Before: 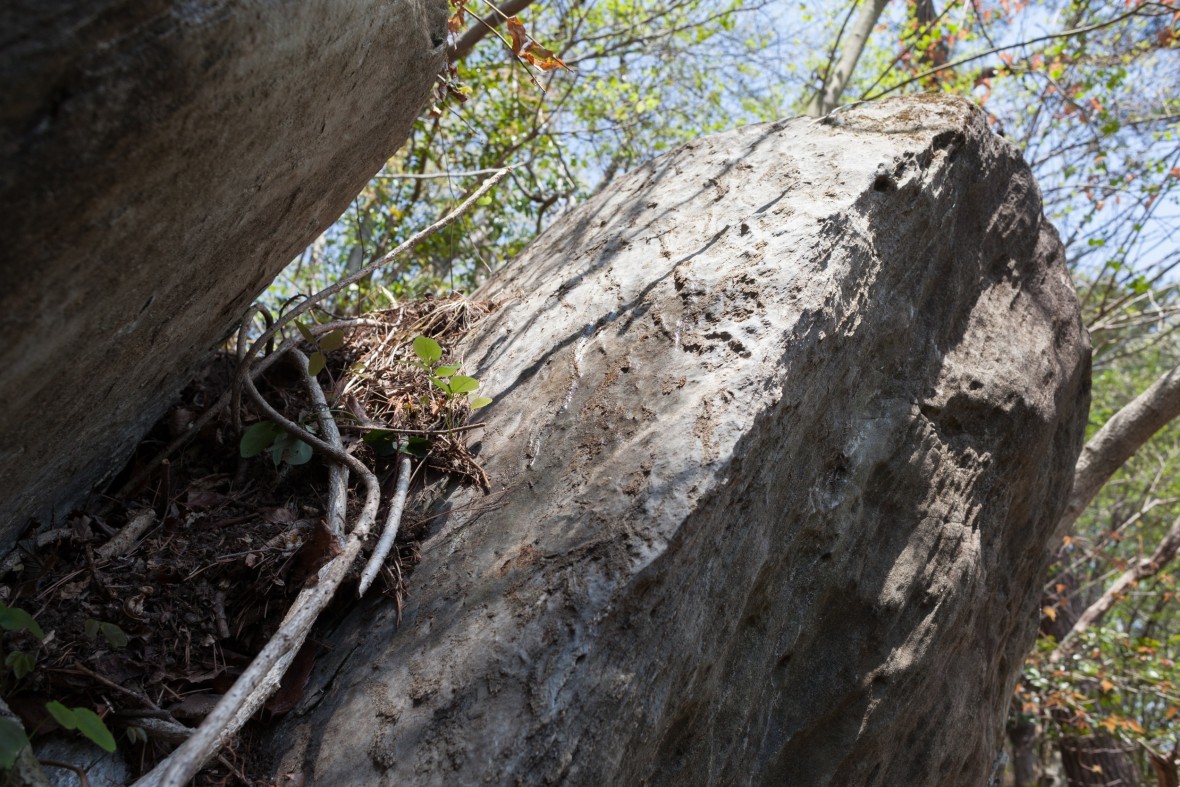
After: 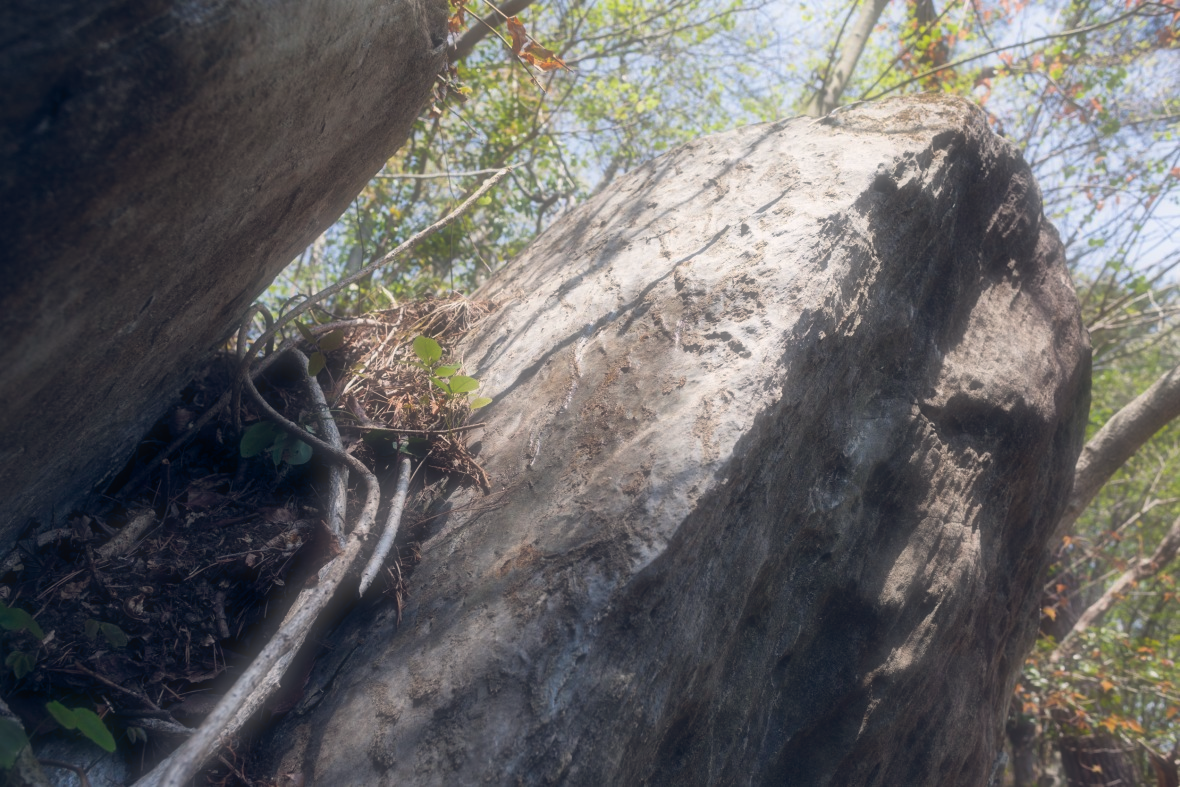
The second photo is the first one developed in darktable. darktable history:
color balance rgb: shadows lift › hue 87.51°, highlights gain › chroma 1.35%, highlights gain › hue 55.1°, global offset › chroma 0.13%, global offset › hue 253.66°, perceptual saturation grading › global saturation 16.38%
soften: size 60.24%, saturation 65.46%, brightness 0.506 EV, mix 25.7%
